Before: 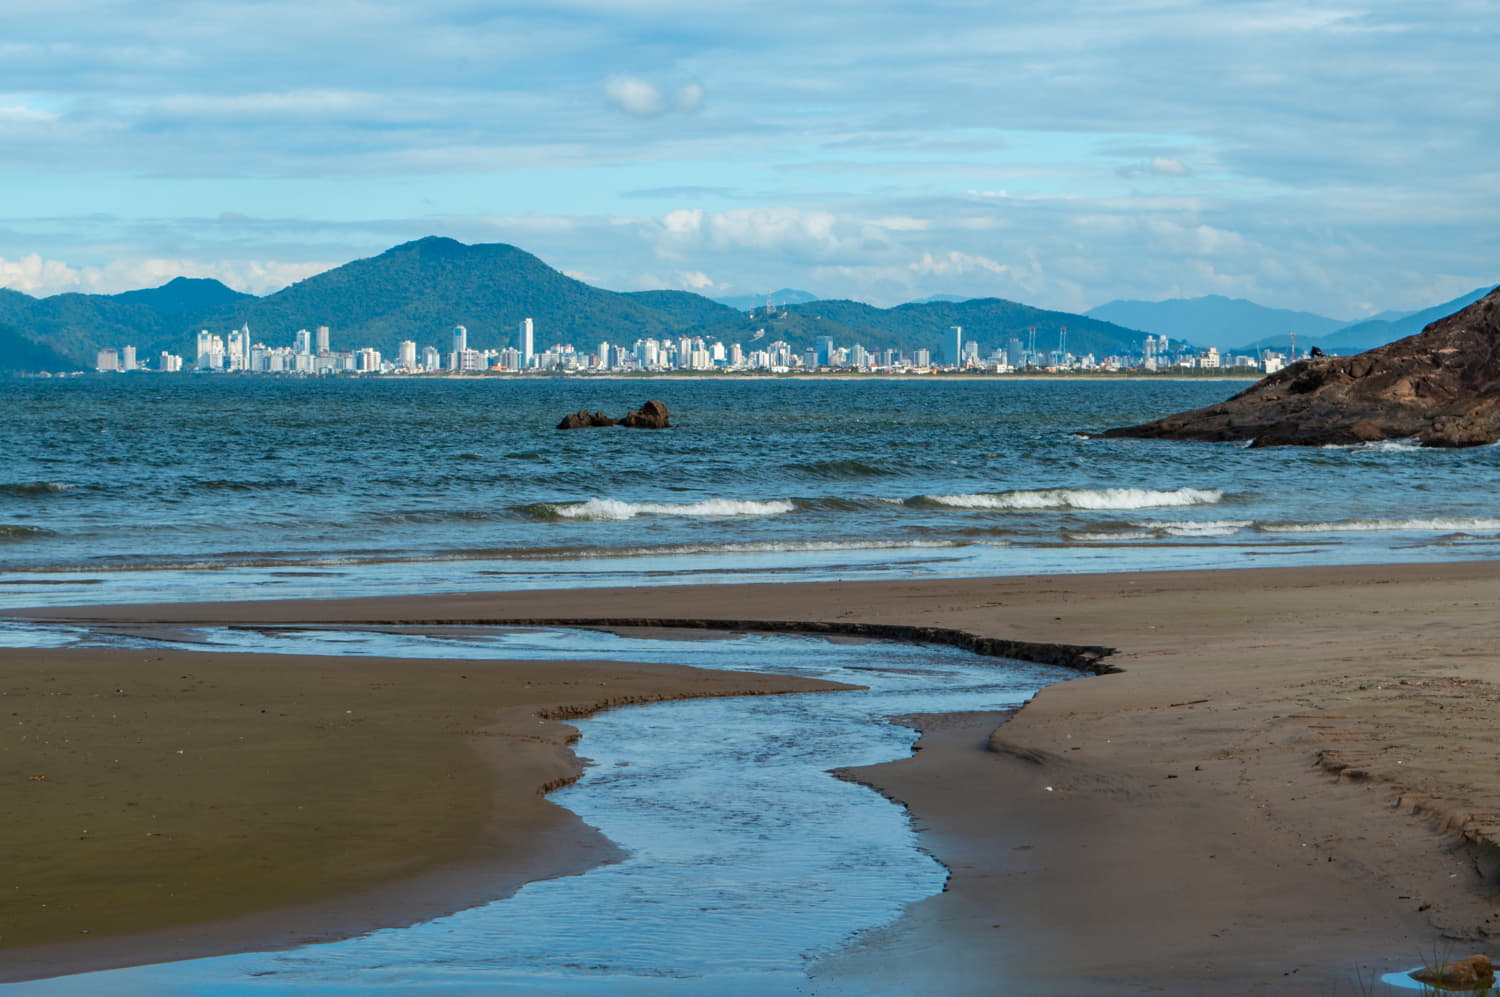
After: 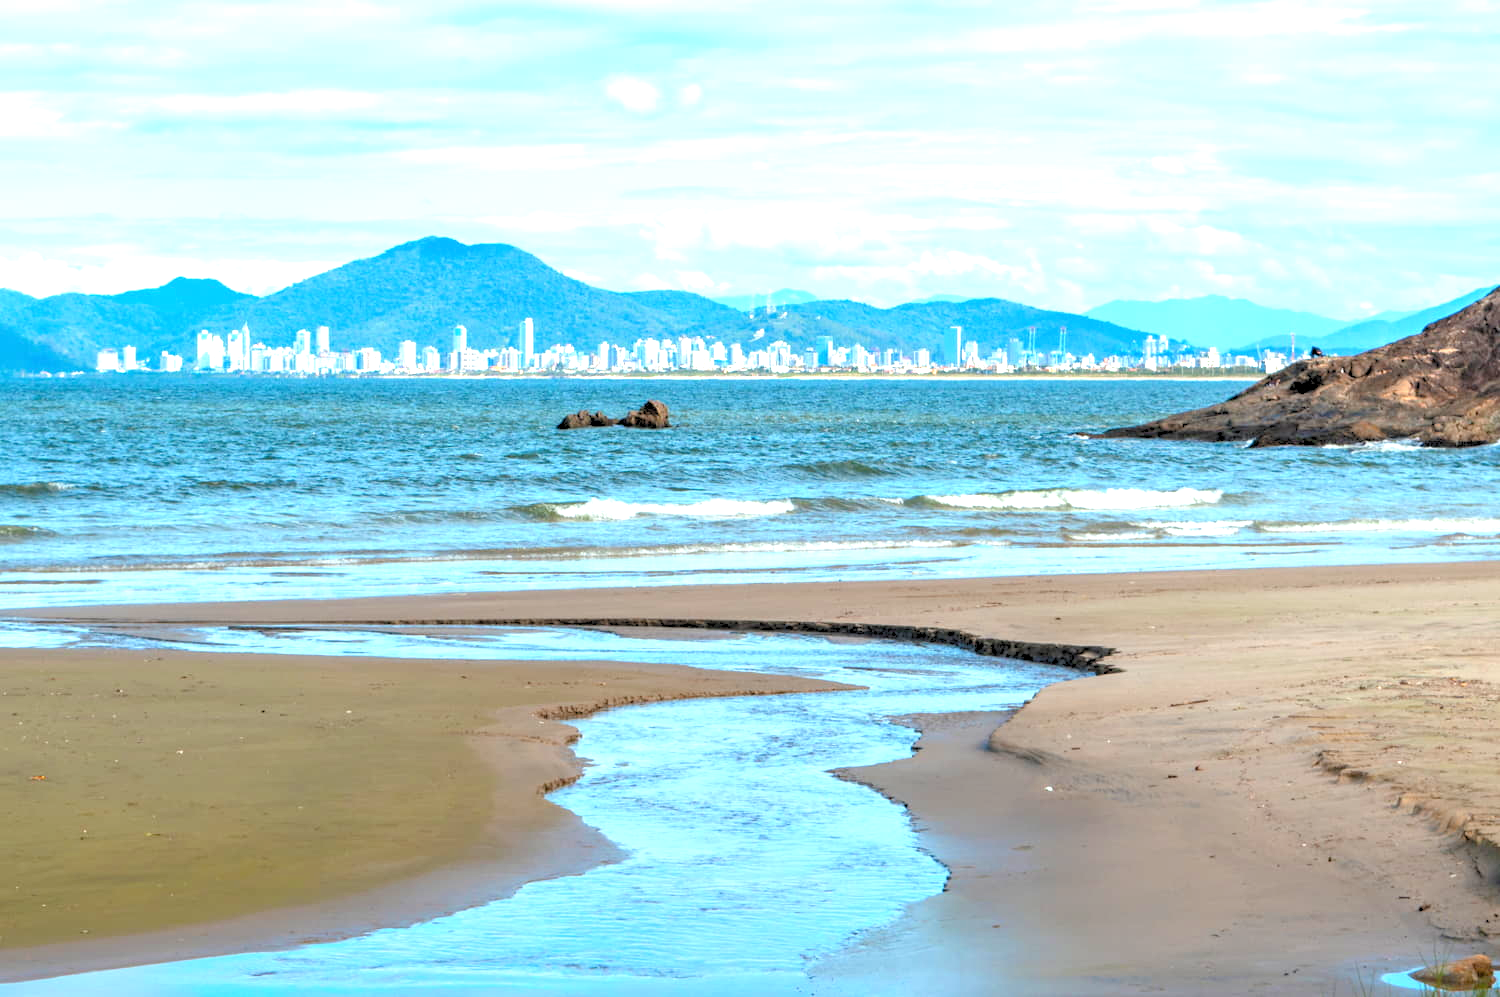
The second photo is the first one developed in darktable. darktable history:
exposure: black level correction 0, exposure 1.9 EV, compensate highlight preservation false
rgb levels: preserve colors sum RGB, levels [[0.038, 0.433, 0.934], [0, 0.5, 1], [0, 0.5, 1]]
